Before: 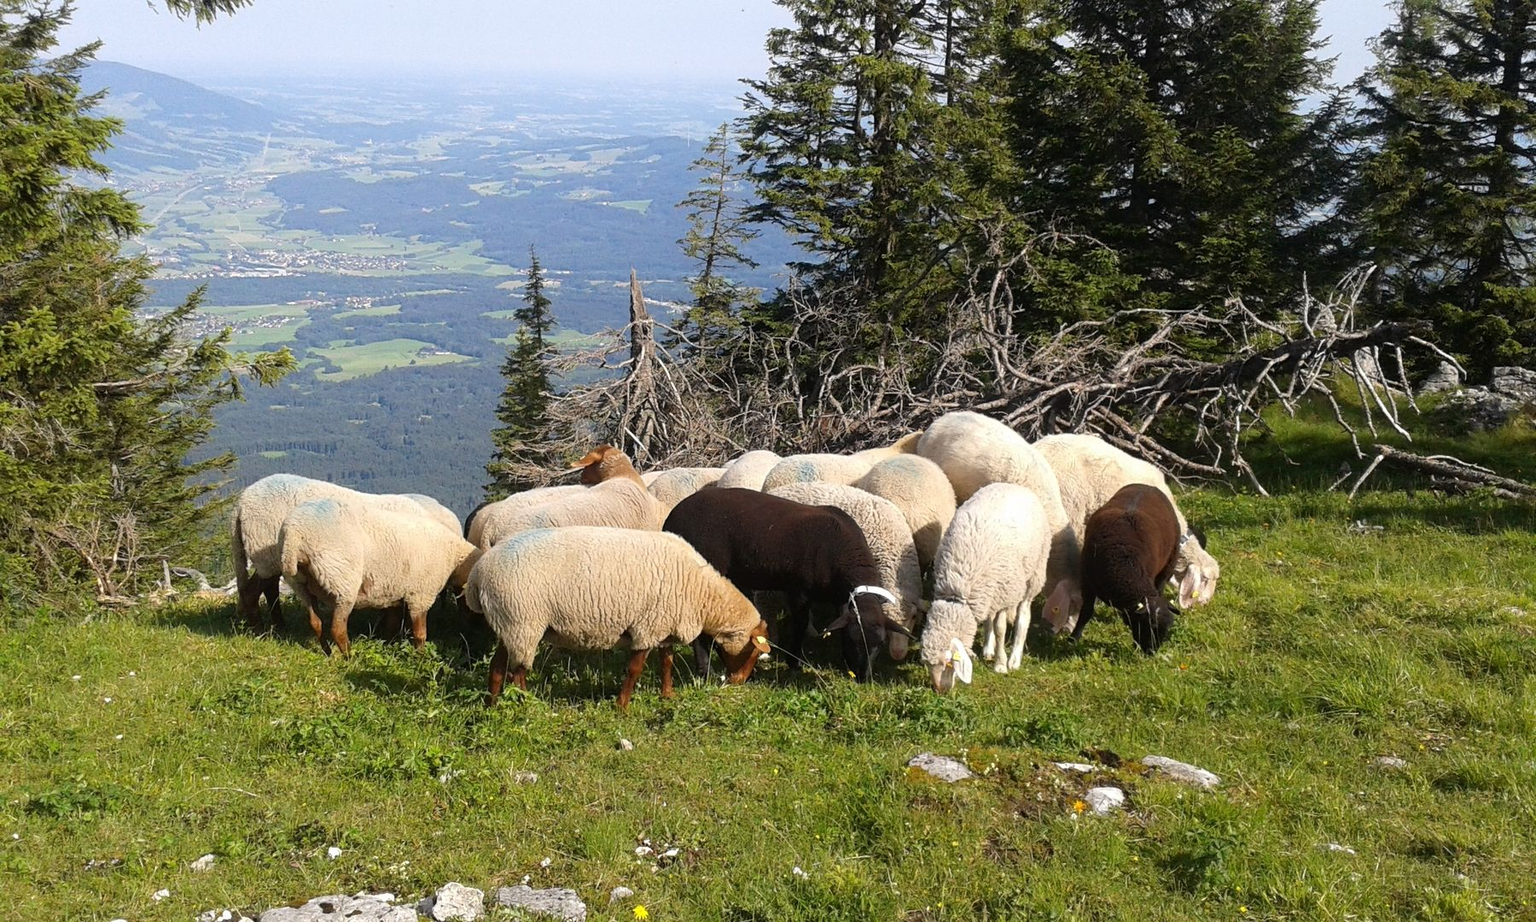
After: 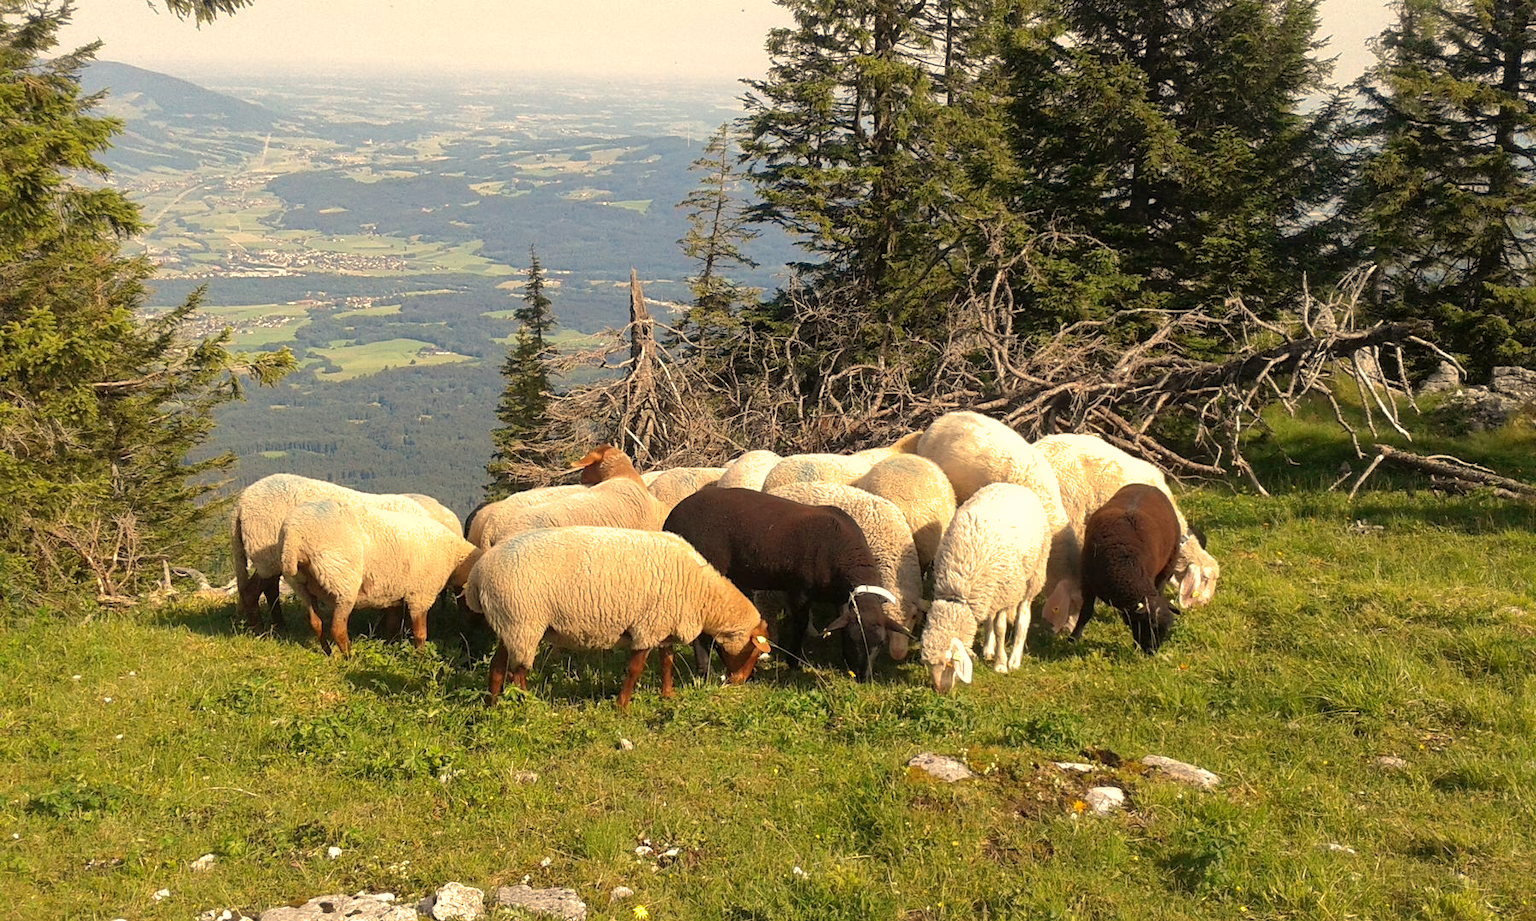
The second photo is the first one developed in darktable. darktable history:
exposure: black level correction 0.001, exposure 0.191 EV, compensate highlight preservation false
white balance: red 1.123, blue 0.83
shadows and highlights: on, module defaults
